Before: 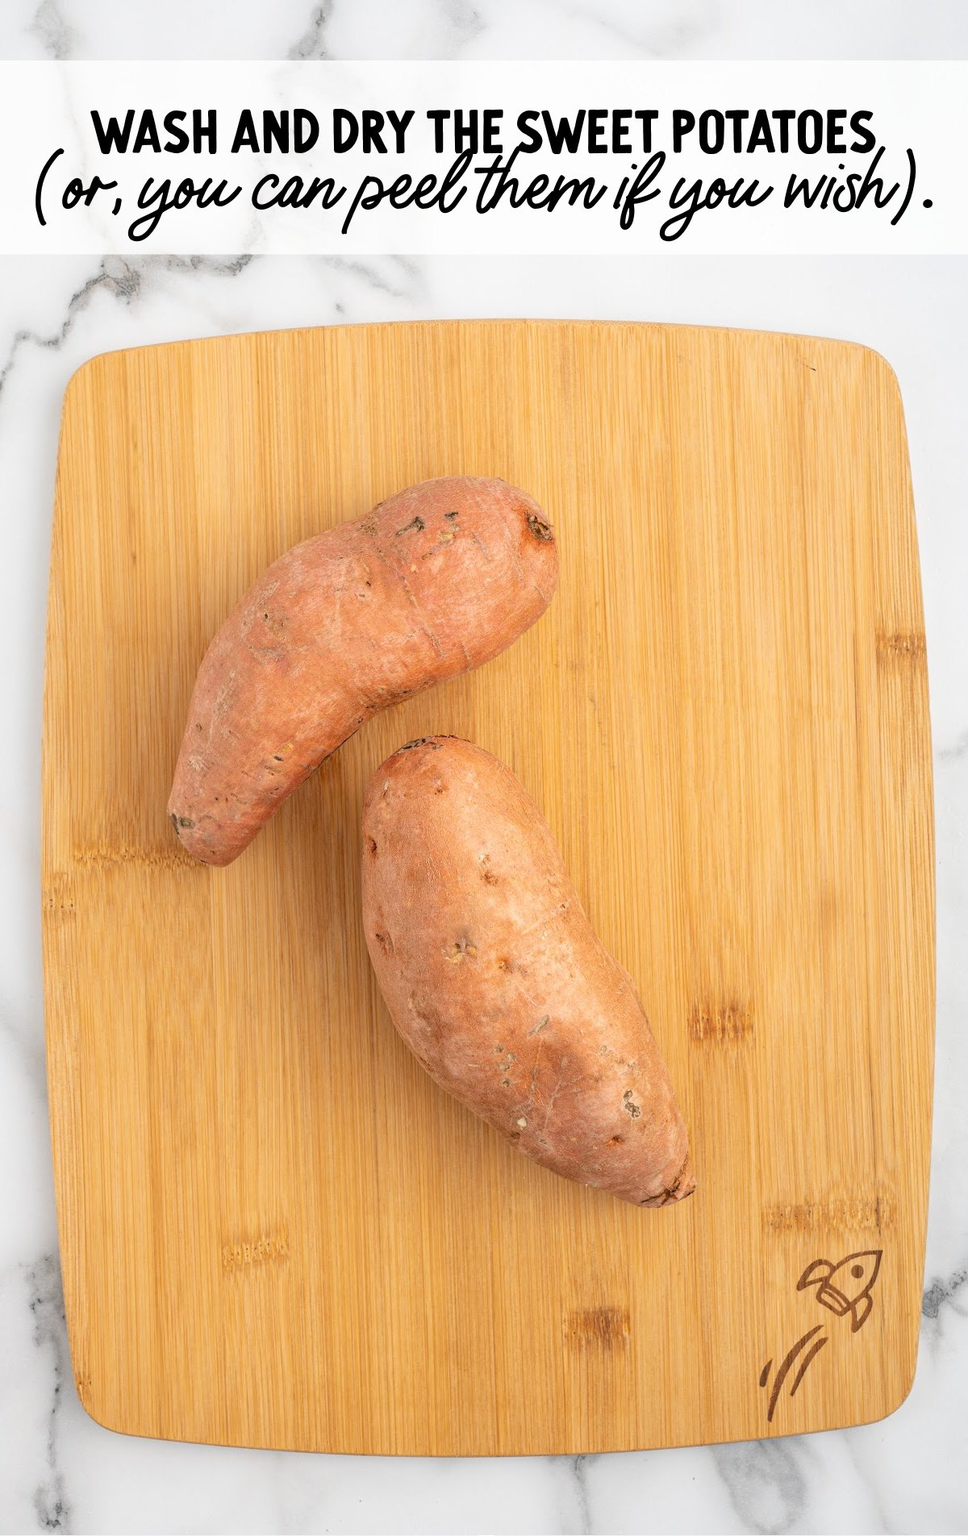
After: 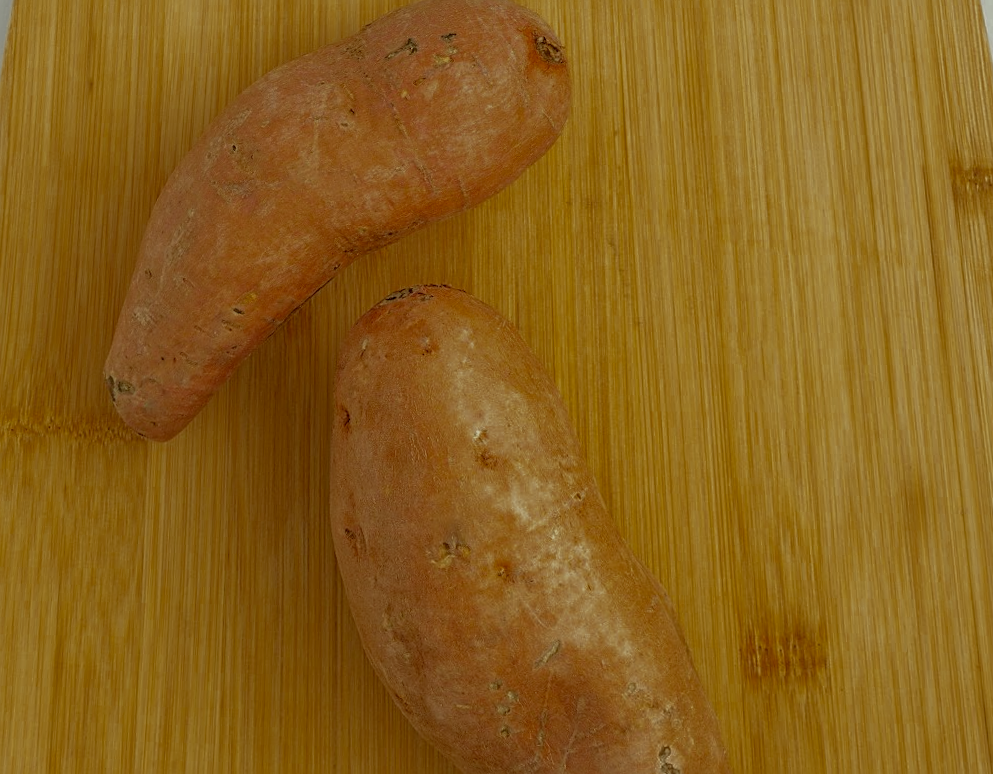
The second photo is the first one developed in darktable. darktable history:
color correction: highlights a* -4.73, highlights b* 5.06, saturation 0.97
sharpen: on, module defaults
crop and rotate: top 23.84%, bottom 34.294%
color balance: mode lift, gamma, gain (sRGB), lift [1.04, 1, 1, 0.97], gamma [1.01, 1, 1, 0.97], gain [0.96, 1, 1, 0.97]
base curve: curves: ch0 [(0, 0) (0.841, 0.609) (1, 1)]
rotate and perspective: rotation 0.72°, lens shift (vertical) -0.352, lens shift (horizontal) -0.051, crop left 0.152, crop right 0.859, crop top 0.019, crop bottom 0.964
color zones: curves: ch0 [(0.11, 0.396) (0.195, 0.36) (0.25, 0.5) (0.303, 0.412) (0.357, 0.544) (0.75, 0.5) (0.967, 0.328)]; ch1 [(0, 0.468) (0.112, 0.512) (0.202, 0.6) (0.25, 0.5) (0.307, 0.352) (0.357, 0.544) (0.75, 0.5) (0.963, 0.524)]
exposure: exposure -0.116 EV, compensate exposure bias true, compensate highlight preservation false
